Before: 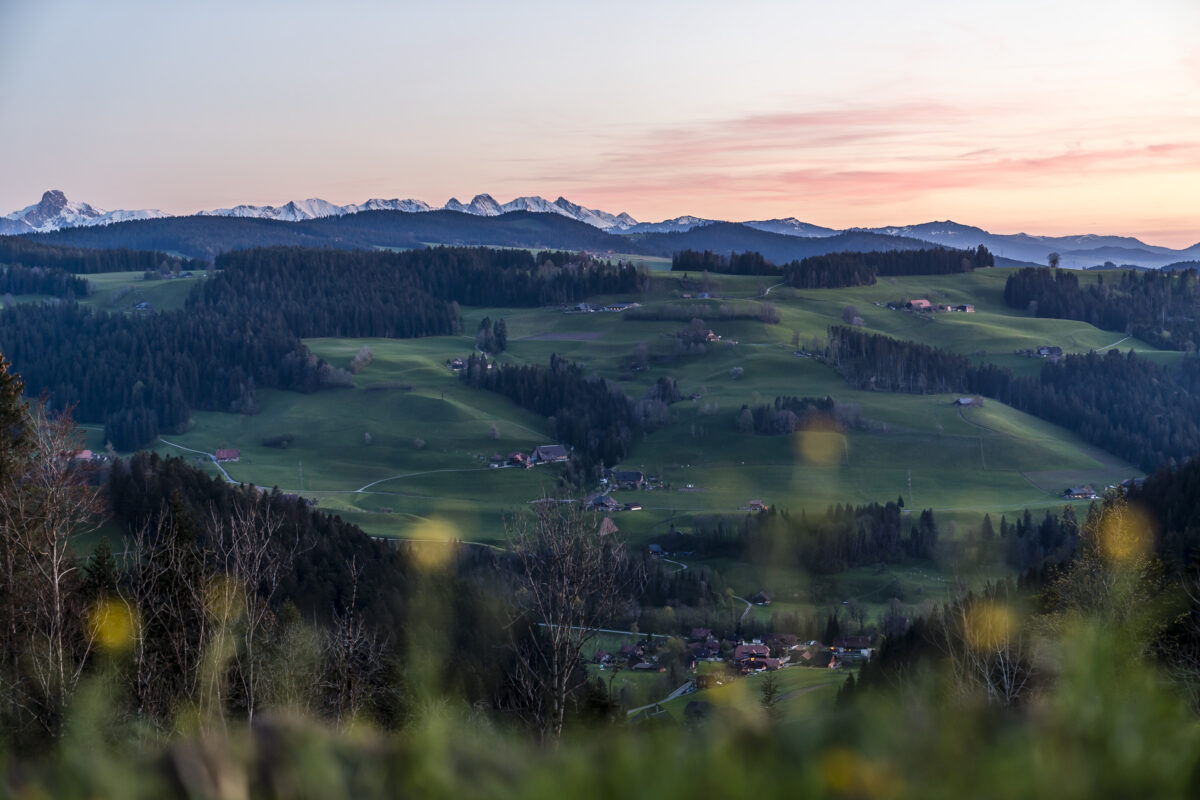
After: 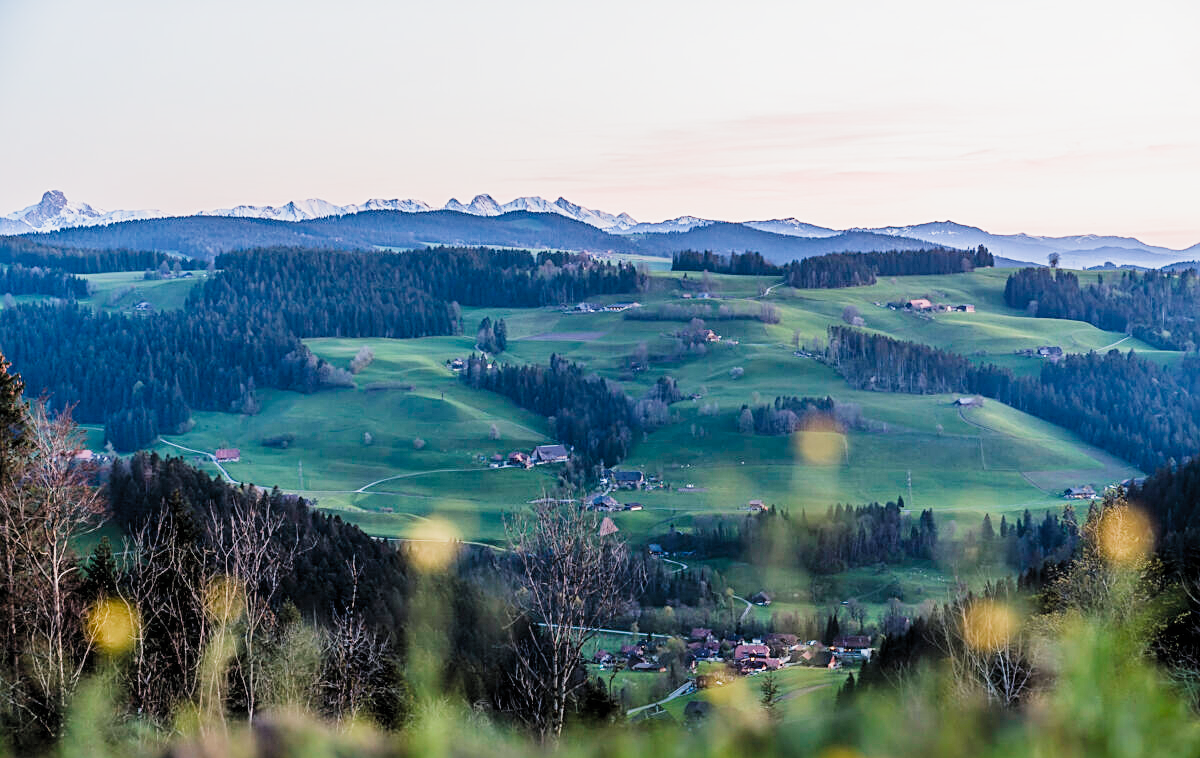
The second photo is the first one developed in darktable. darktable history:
exposure: black level correction 0.001, exposure 1.713 EV, compensate highlight preservation false
filmic rgb: black relative exposure -6.64 EV, white relative exposure 4.56 EV, hardness 3.26, color science v5 (2021), contrast in shadows safe, contrast in highlights safe
sharpen: on, module defaults
crop and rotate: top 0.011%, bottom 5.127%
